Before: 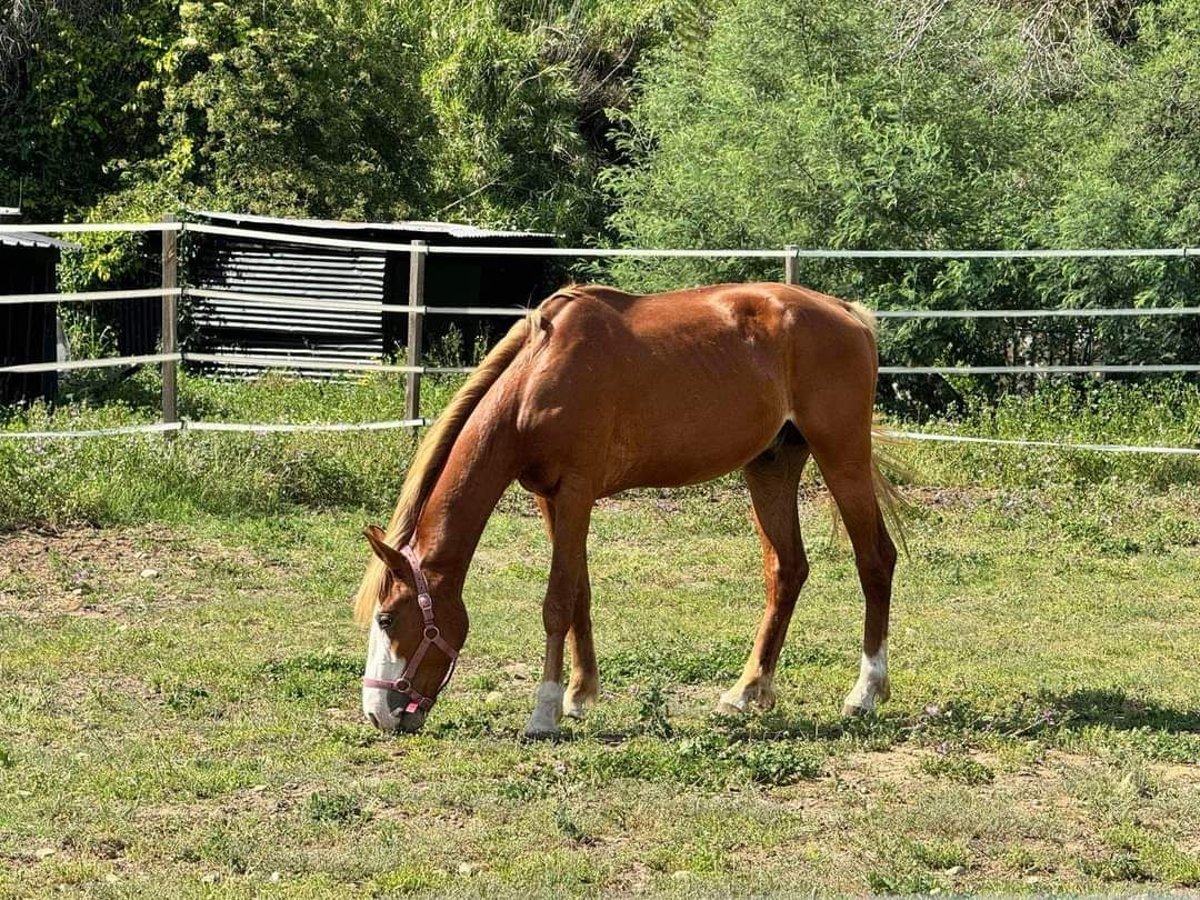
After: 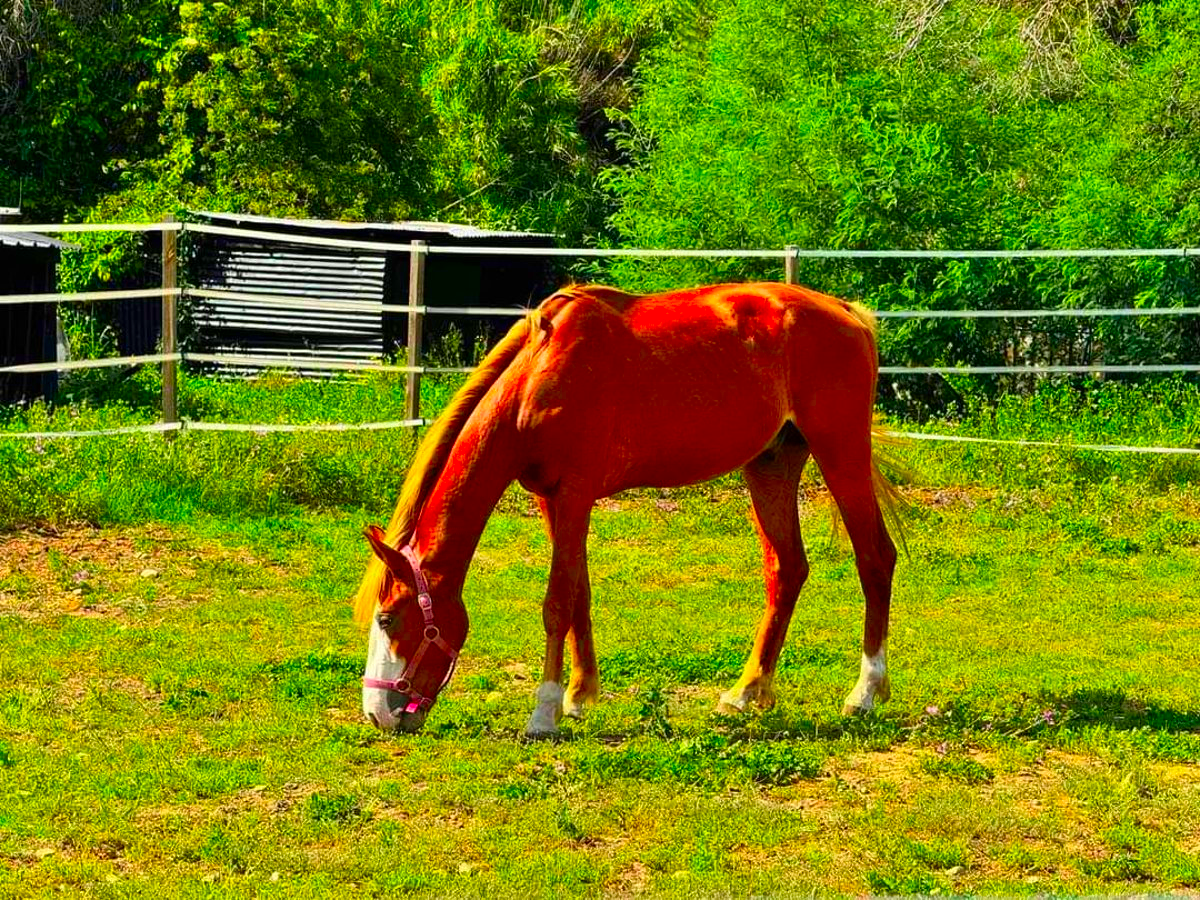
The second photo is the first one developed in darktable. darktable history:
color correction: highlights b* -0.016, saturation 2.94
